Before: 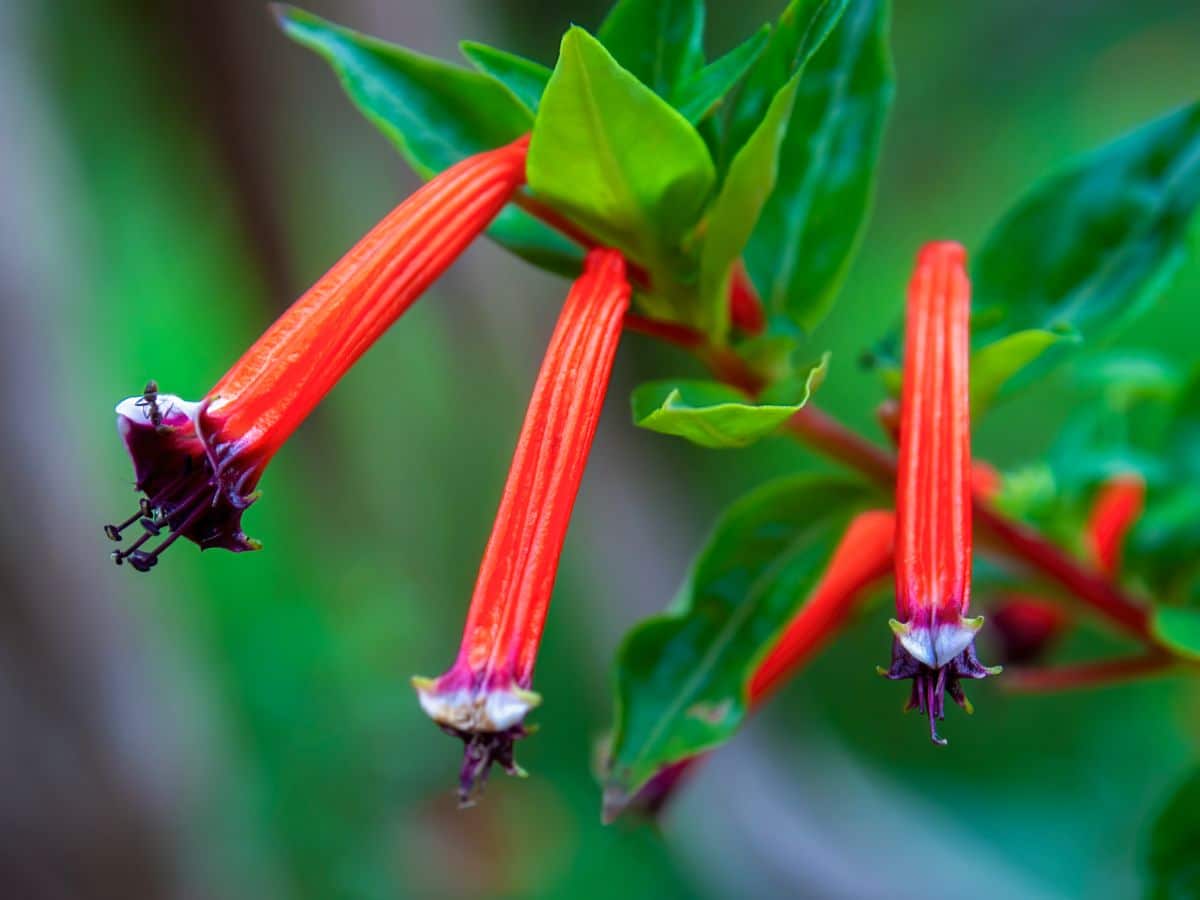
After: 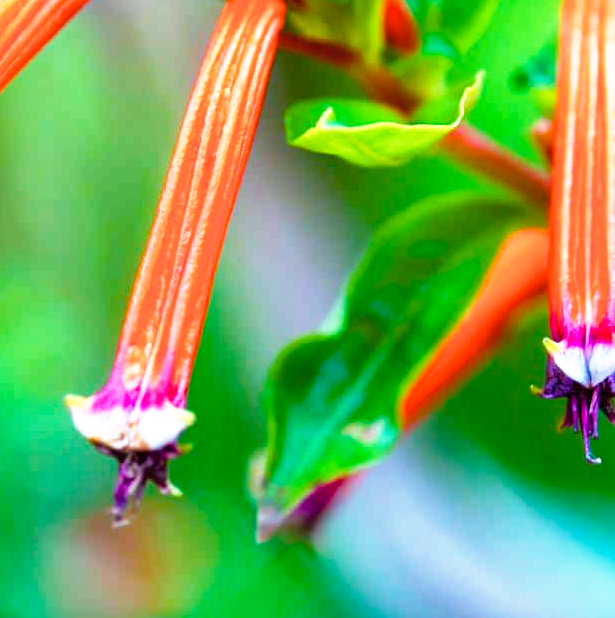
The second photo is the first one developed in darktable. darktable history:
contrast brightness saturation: saturation -0.157
color balance rgb: perceptual saturation grading › global saturation 20%, perceptual saturation grading › highlights -24.978%, perceptual saturation grading › shadows 49.995%, global vibrance 32.32%
crop and rotate: left 28.854%, top 31.23%, right 19.847%
exposure: black level correction 0, exposure 0.499 EV, compensate exposure bias true, compensate highlight preservation false
base curve: curves: ch0 [(0, 0) (0.495, 0.917) (1, 1)], preserve colors none
